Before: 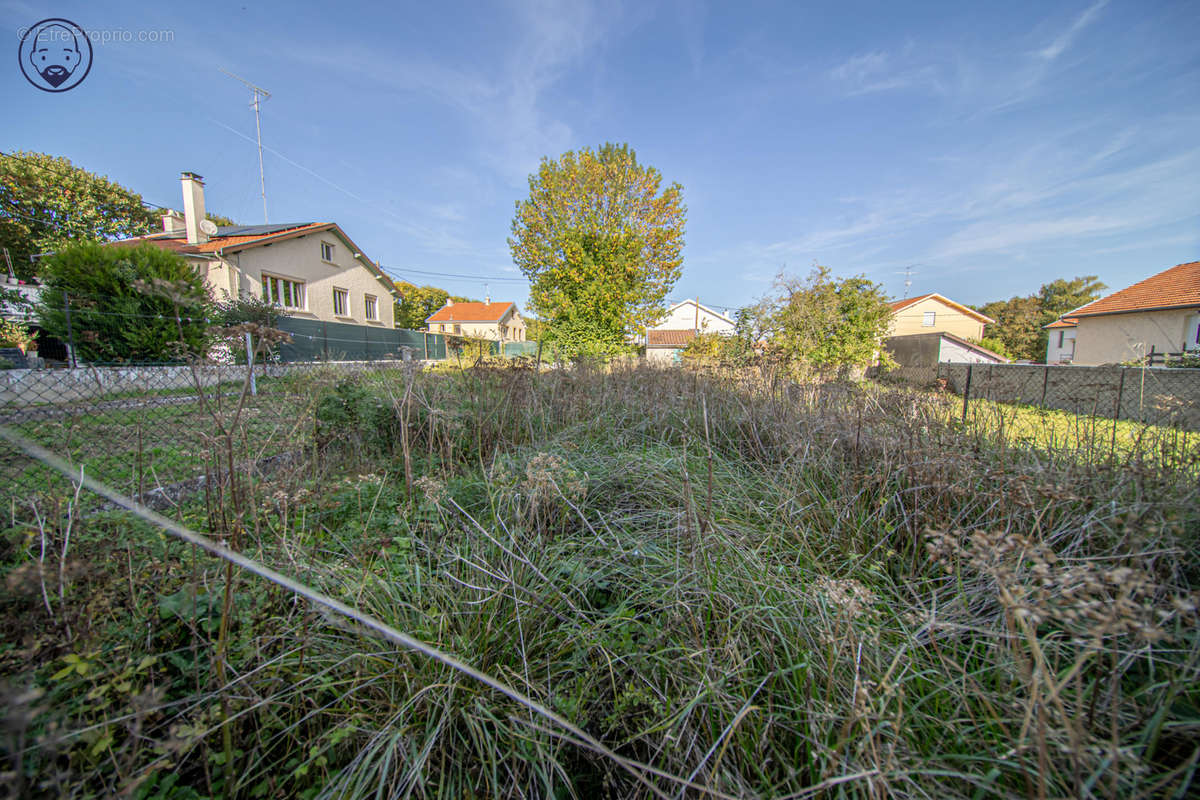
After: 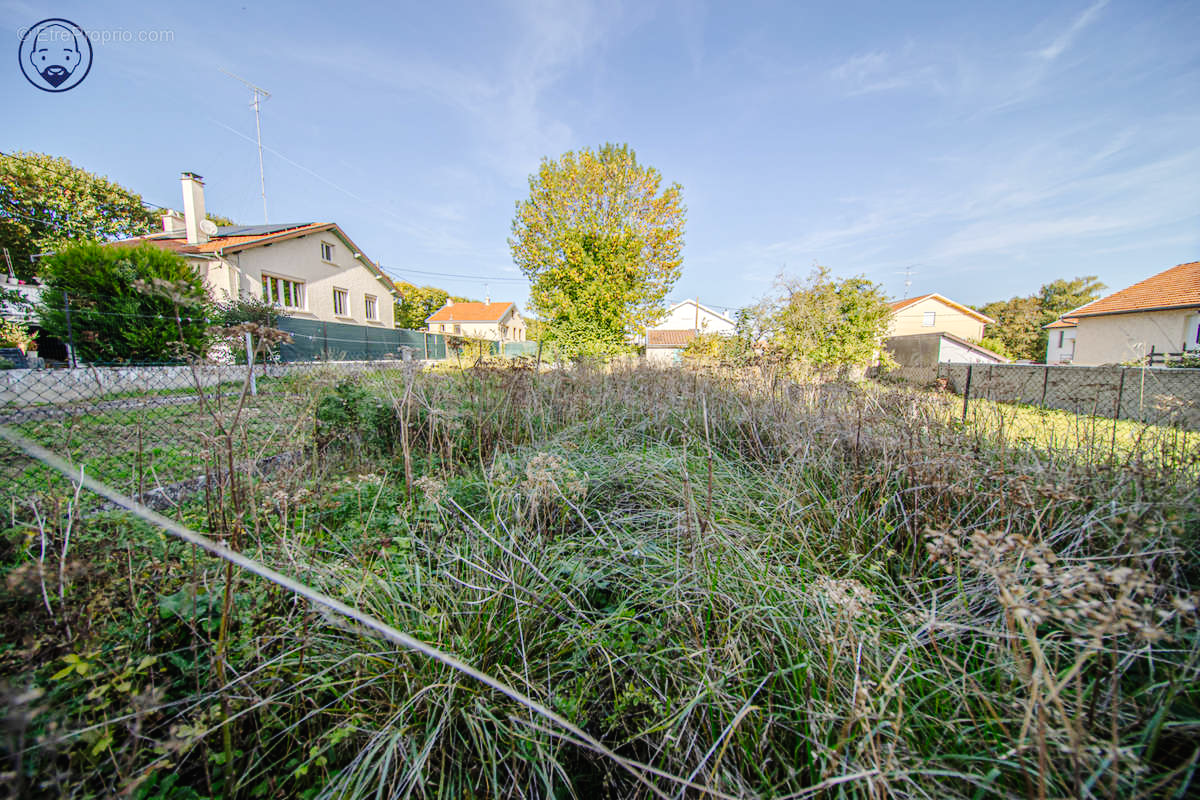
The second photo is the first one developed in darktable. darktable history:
exposure: exposure 0.197 EV, compensate highlight preservation false
tone curve: curves: ch0 [(0, 0.01) (0.097, 0.07) (0.204, 0.173) (0.447, 0.517) (0.539, 0.624) (0.733, 0.791) (0.879, 0.898) (1, 0.98)]; ch1 [(0, 0) (0.393, 0.415) (0.447, 0.448) (0.485, 0.494) (0.523, 0.509) (0.545, 0.541) (0.574, 0.561) (0.648, 0.674) (1, 1)]; ch2 [(0, 0) (0.369, 0.388) (0.449, 0.431) (0.499, 0.5) (0.521, 0.51) (0.53, 0.54) (0.564, 0.569) (0.674, 0.735) (1, 1)], preserve colors none
